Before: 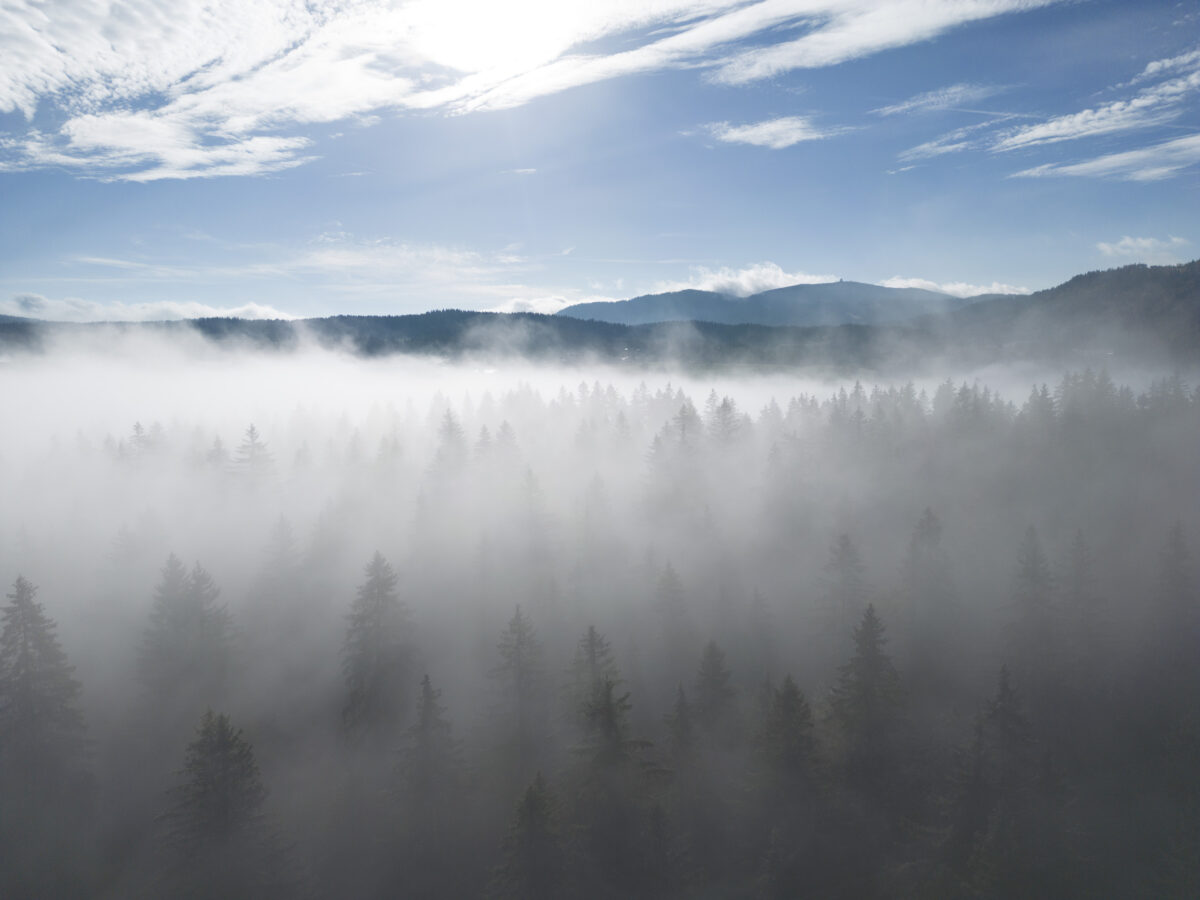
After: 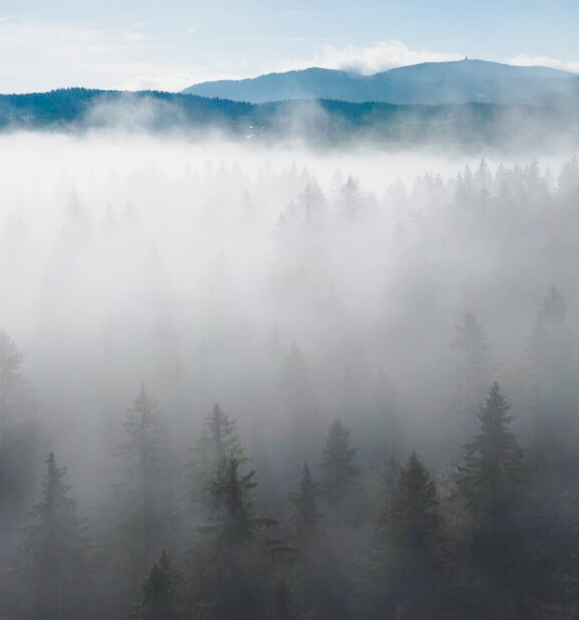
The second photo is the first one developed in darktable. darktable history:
tone curve: curves: ch0 [(0.003, 0.023) (0.071, 0.052) (0.236, 0.197) (0.466, 0.557) (0.644, 0.748) (0.803, 0.88) (0.994, 0.968)]; ch1 [(0, 0) (0.262, 0.227) (0.417, 0.386) (0.469, 0.467) (0.502, 0.498) (0.528, 0.53) (0.573, 0.57) (0.605, 0.621) (0.644, 0.671) (0.686, 0.728) (0.994, 0.987)]; ch2 [(0, 0) (0.262, 0.188) (0.385, 0.353) (0.427, 0.424) (0.495, 0.493) (0.515, 0.534) (0.547, 0.556) (0.589, 0.613) (0.644, 0.748) (1, 1)], preserve colors none
crop: left 31.307%, top 24.69%, right 20.39%, bottom 6.403%
